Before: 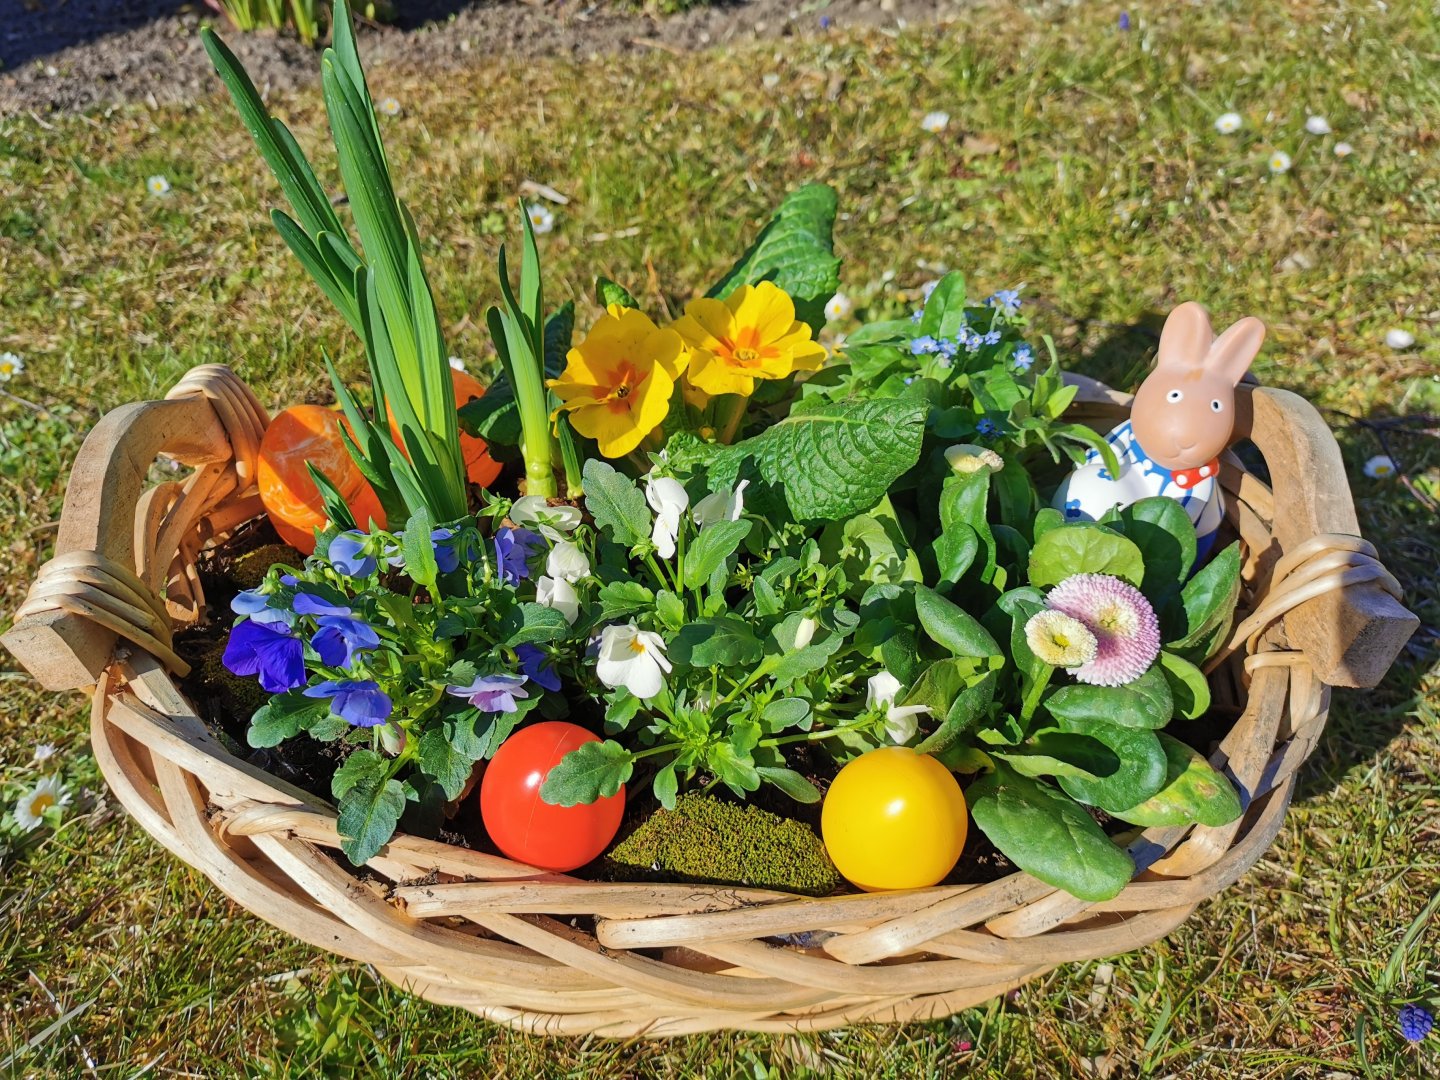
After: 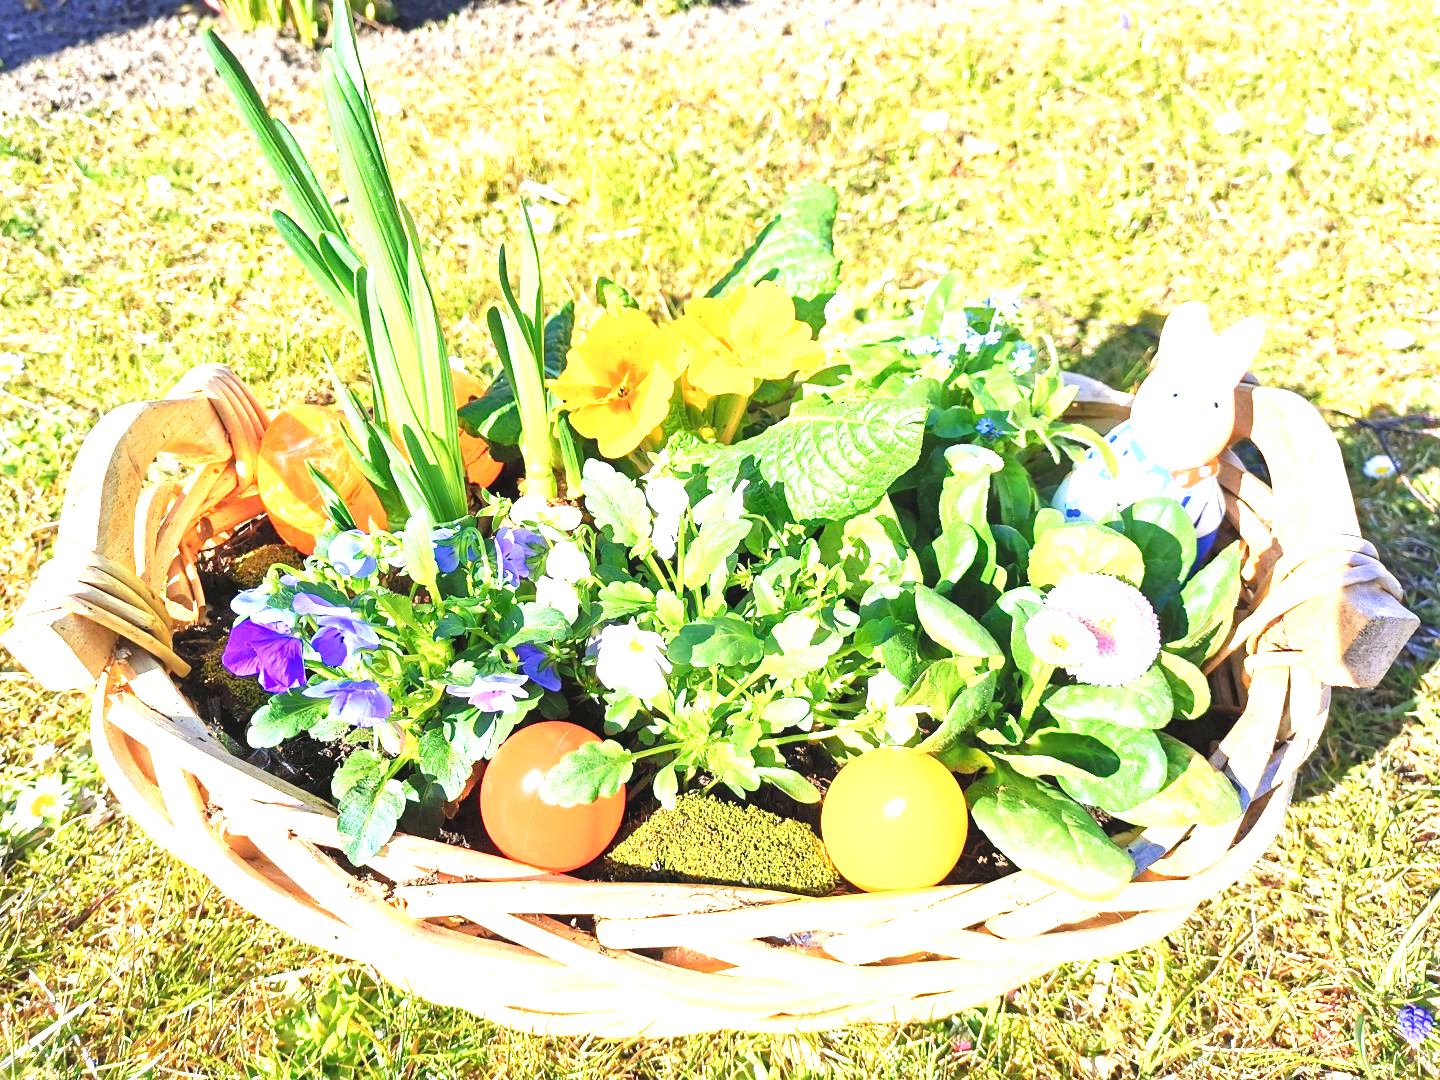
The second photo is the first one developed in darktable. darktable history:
tone curve: curves: ch0 [(0, 0.036) (0.119, 0.115) (0.466, 0.498) (0.715, 0.767) (0.817, 0.865) (1, 0.998)]; ch1 [(0, 0) (0.377, 0.416) (0.44, 0.461) (0.487, 0.49) (0.514, 0.517) (0.536, 0.577) (0.66, 0.724) (1, 1)]; ch2 [(0, 0) (0.38, 0.405) (0.463, 0.443) (0.492, 0.486) (0.526, 0.541) (0.578, 0.598) (0.653, 0.698) (1, 1)], preserve colors none
exposure: black level correction 0, exposure 2.335 EV, compensate exposure bias true, compensate highlight preservation false
